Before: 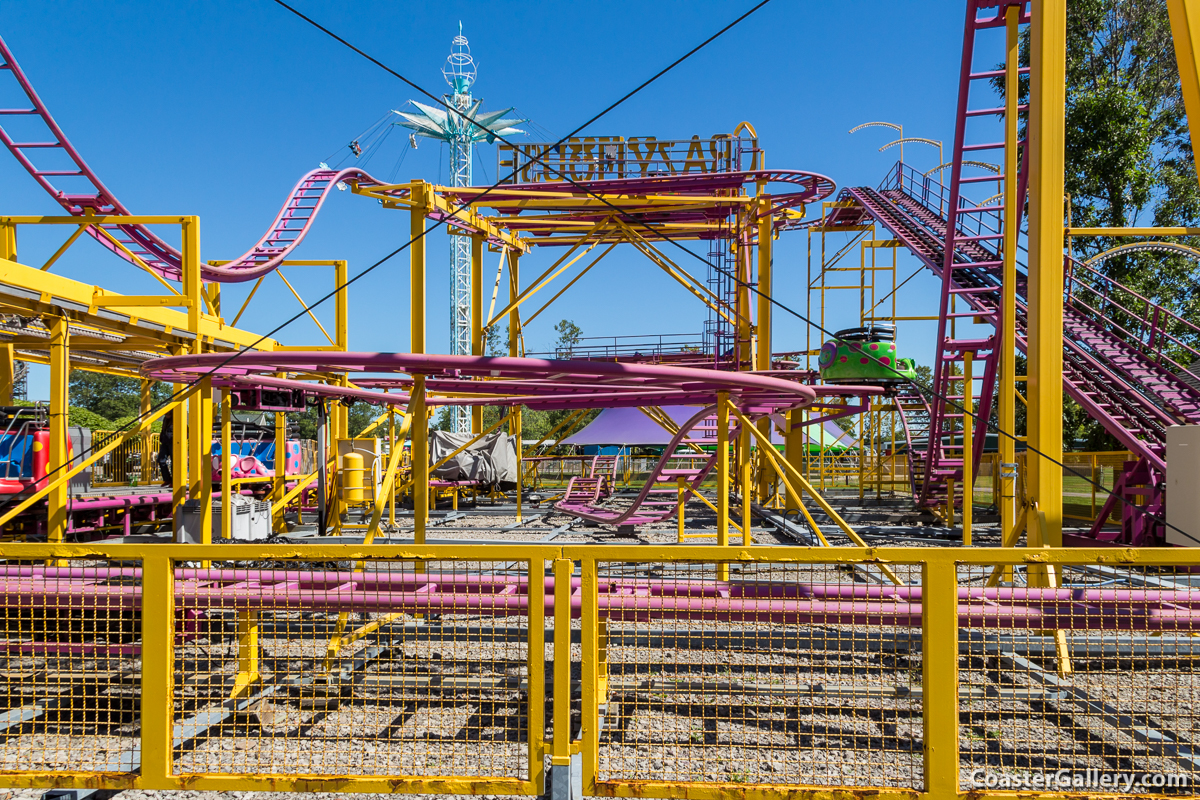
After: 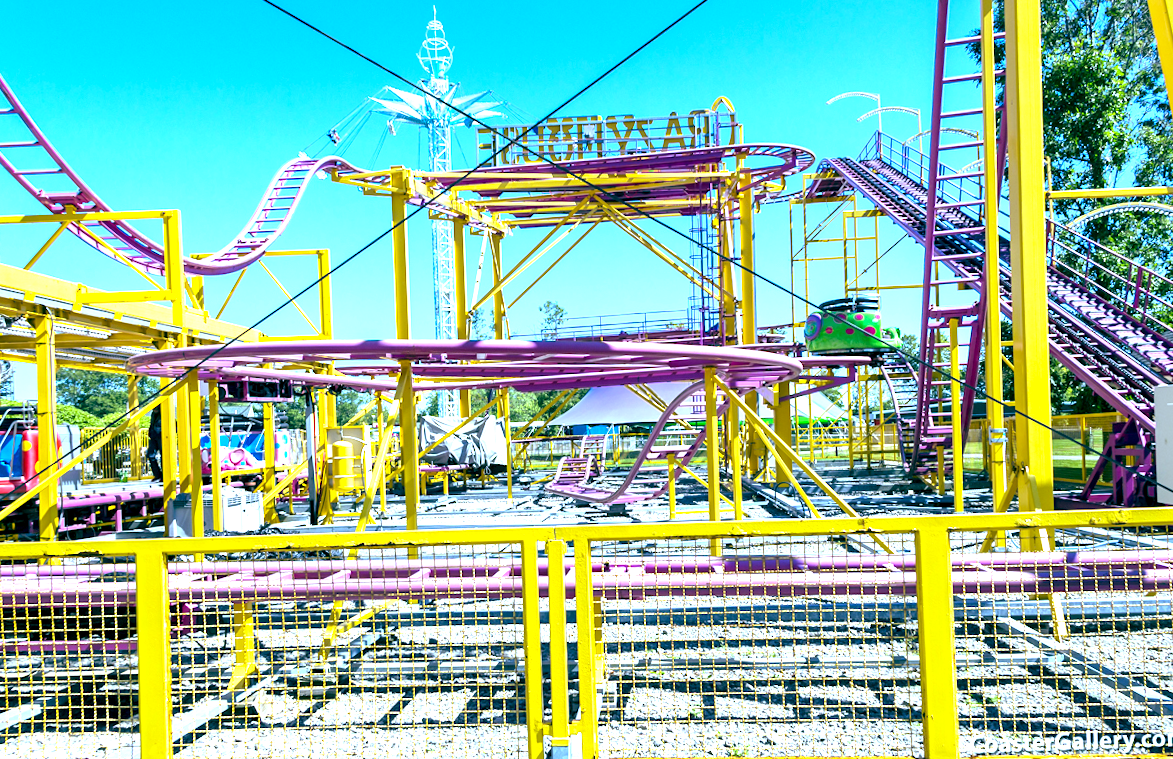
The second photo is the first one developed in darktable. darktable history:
rotate and perspective: rotation -2°, crop left 0.022, crop right 0.978, crop top 0.049, crop bottom 0.951
exposure: black level correction 0.001, exposure 1.822 EV, compensate exposure bias true, compensate highlight preservation false
color balance: mode lift, gamma, gain (sRGB), lift [1, 0.69, 1, 1], gamma [1, 1.482, 1, 1], gain [1, 1, 1, 0.802]
white balance: red 0.766, blue 1.537
